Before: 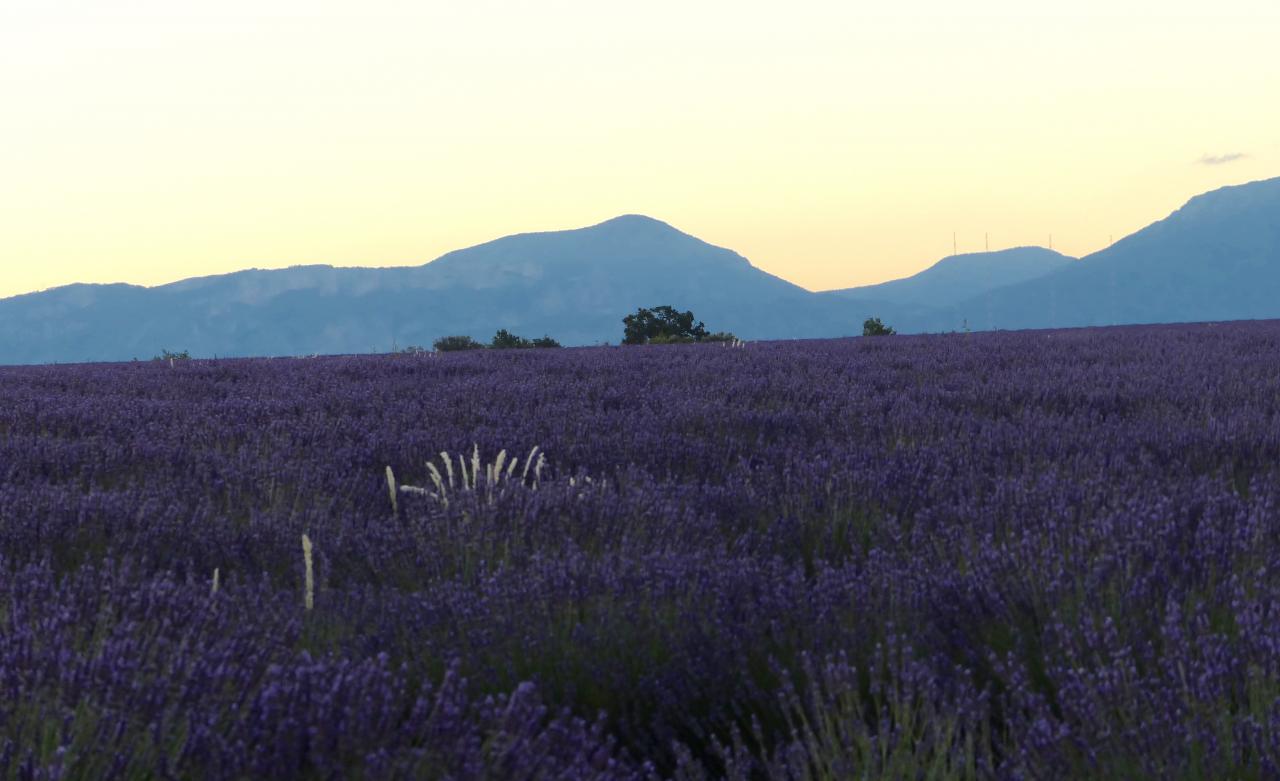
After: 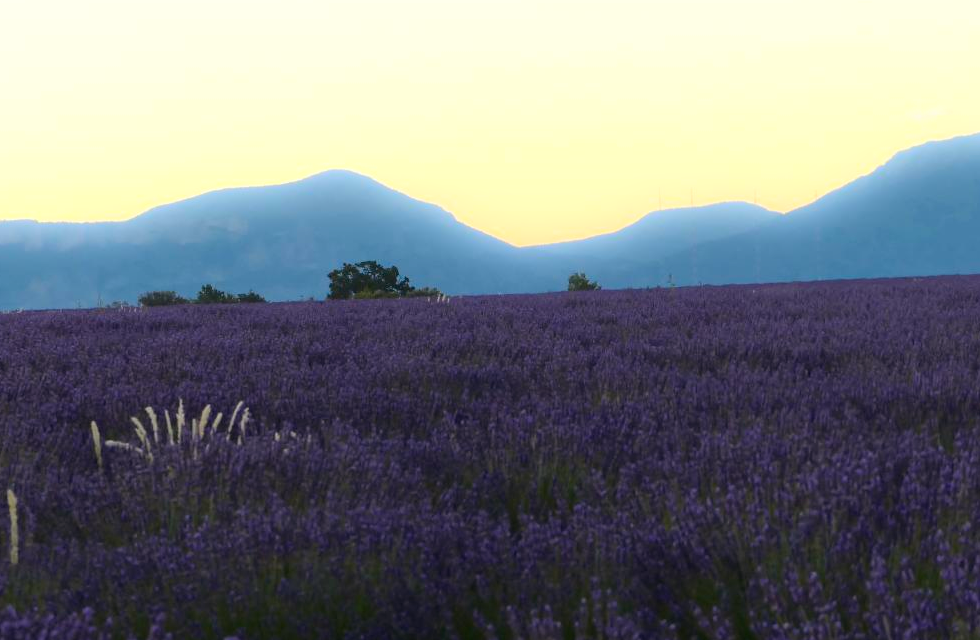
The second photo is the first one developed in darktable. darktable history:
color balance: mode lift, gamma, gain (sRGB), lift [1, 0.99, 1.01, 0.992], gamma [1, 1.037, 0.974, 0.963]
crop: left 23.095%, top 5.827%, bottom 11.854%
bloom: size 5%, threshold 95%, strength 15%
color balance rgb: perceptual saturation grading › global saturation 25%, global vibrance 10%
